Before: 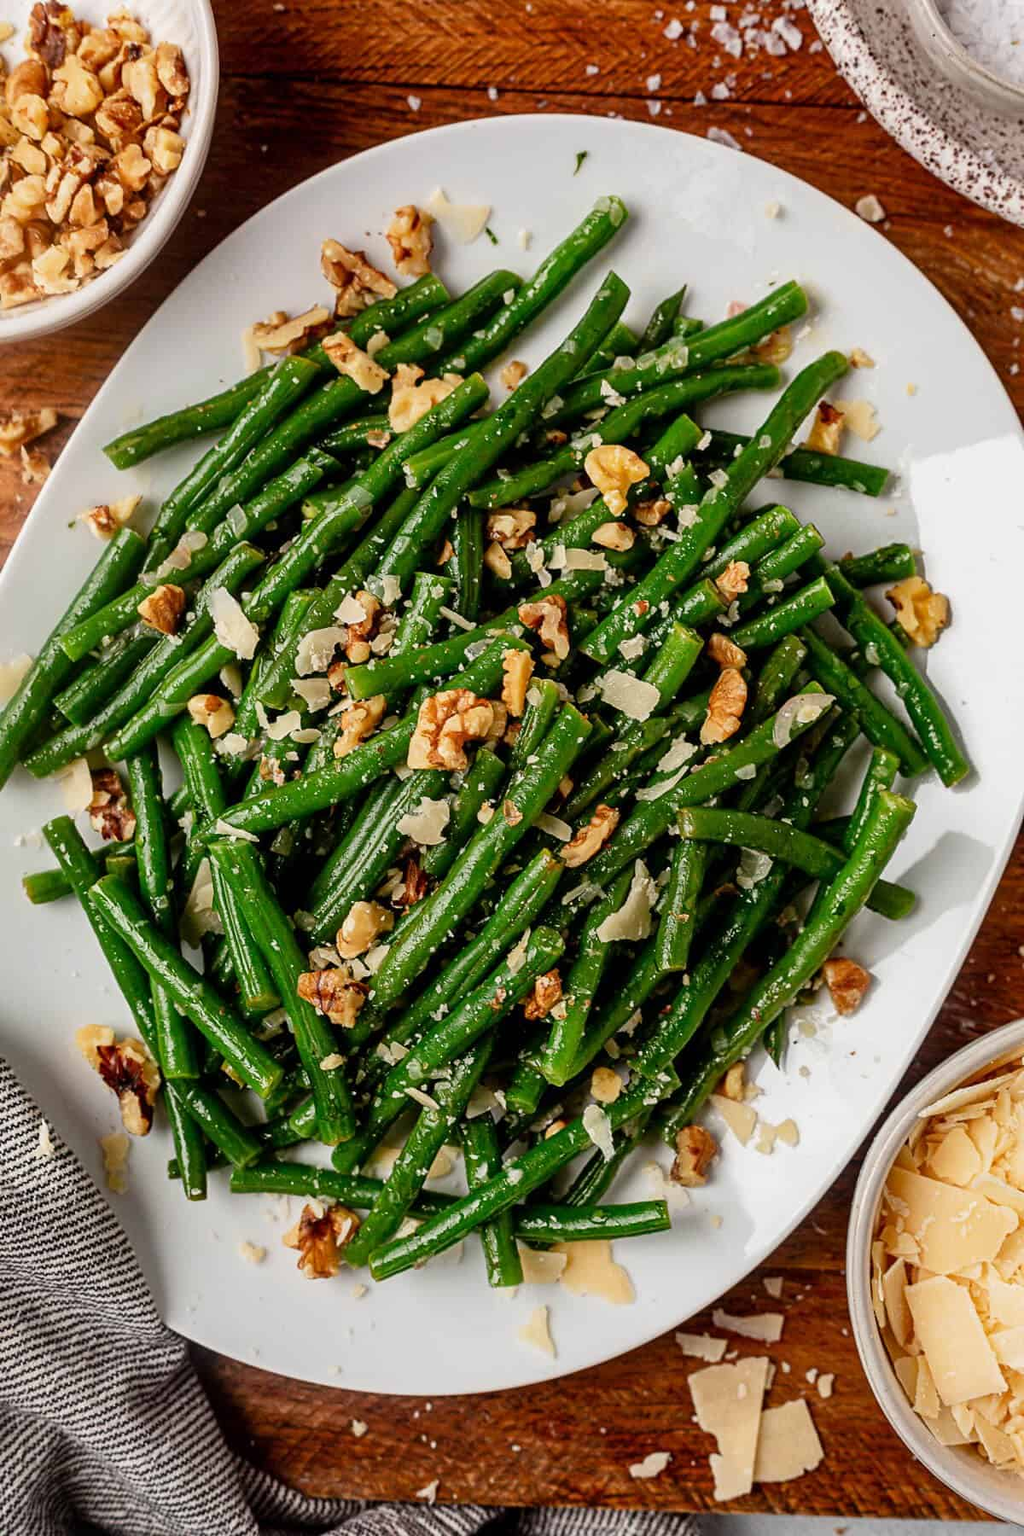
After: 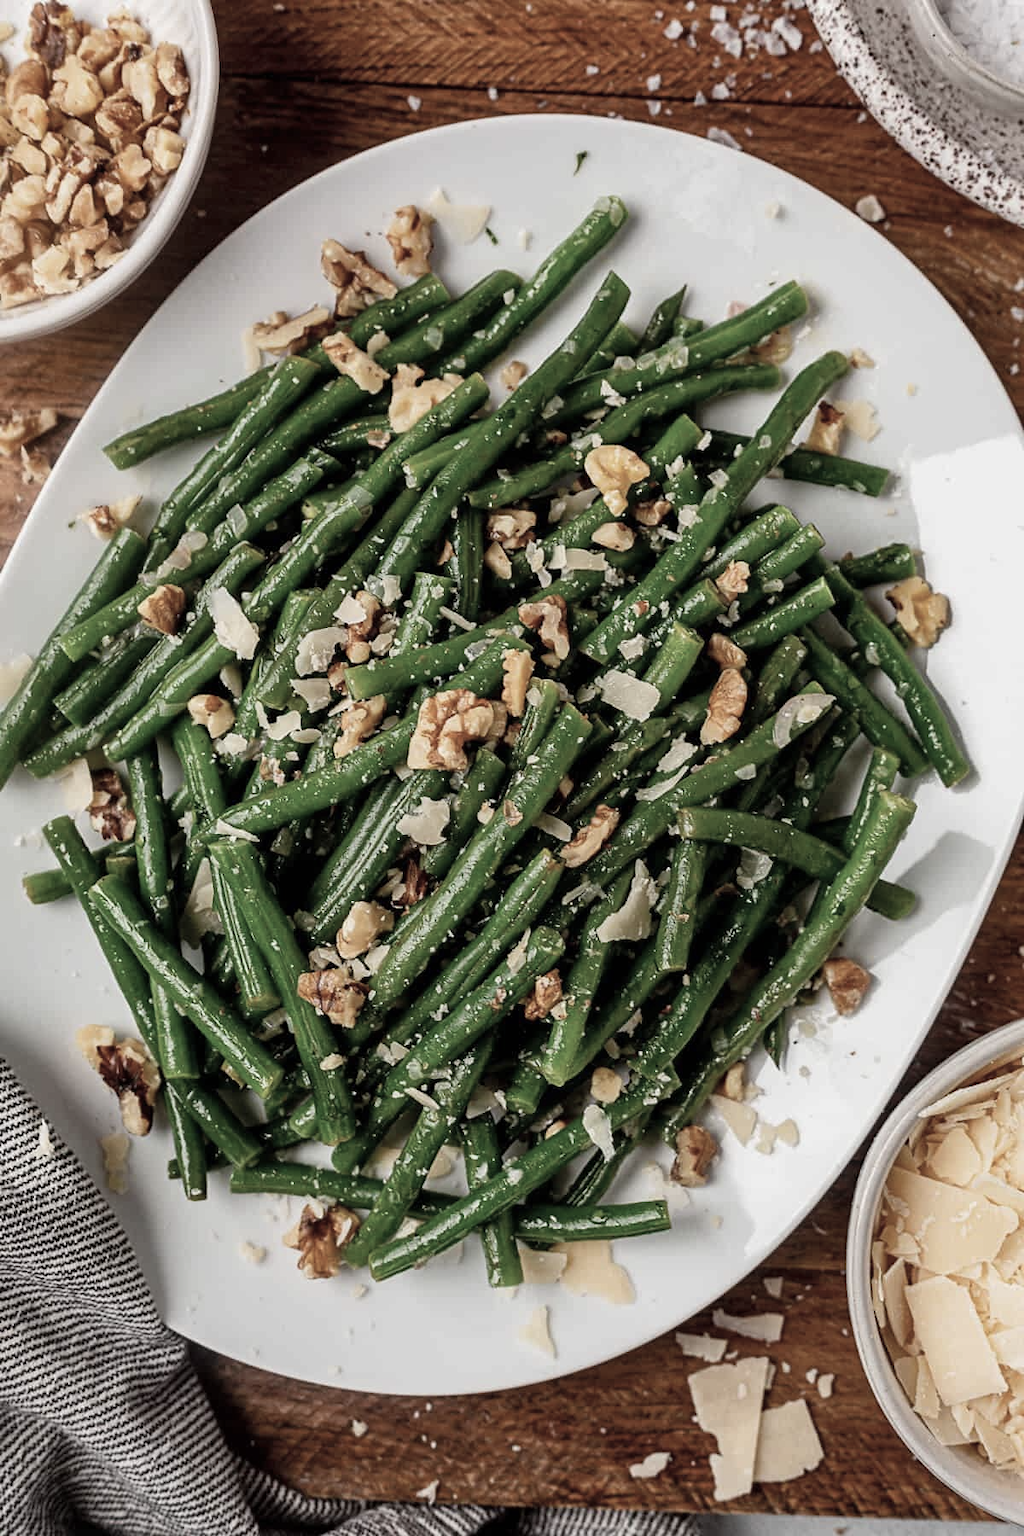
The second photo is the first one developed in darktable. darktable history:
exposure: compensate exposure bias true, compensate highlight preservation false
color correction: highlights b* 0.055, saturation 0.495
